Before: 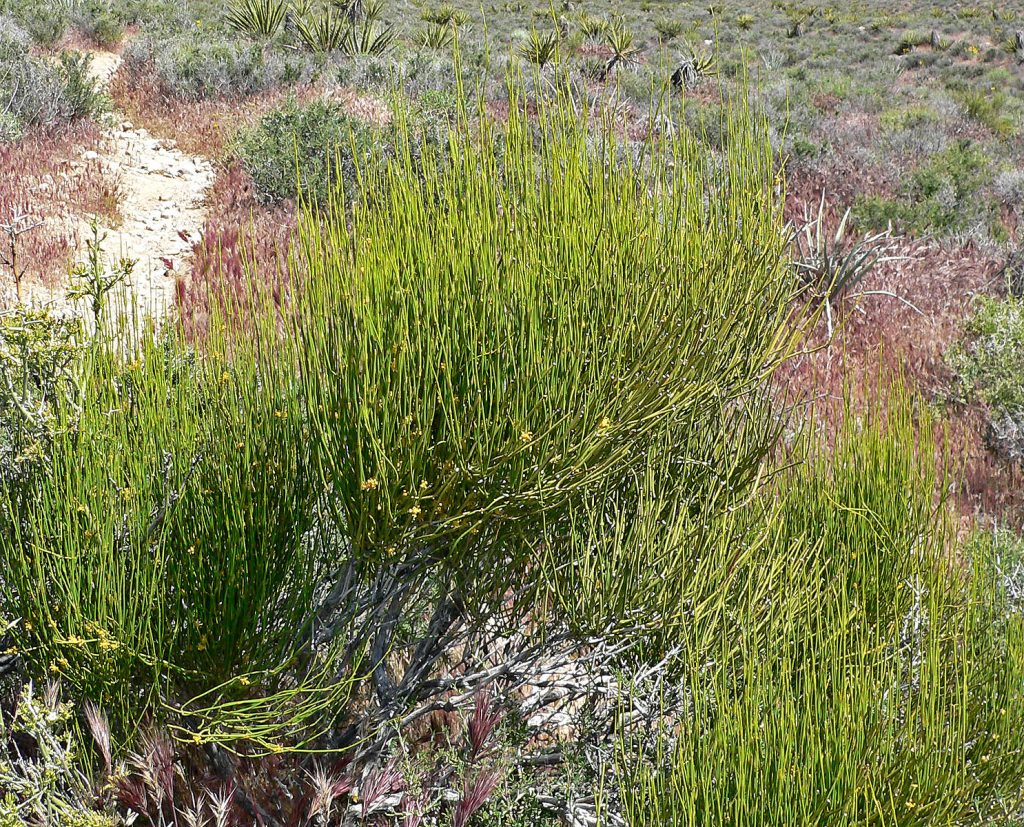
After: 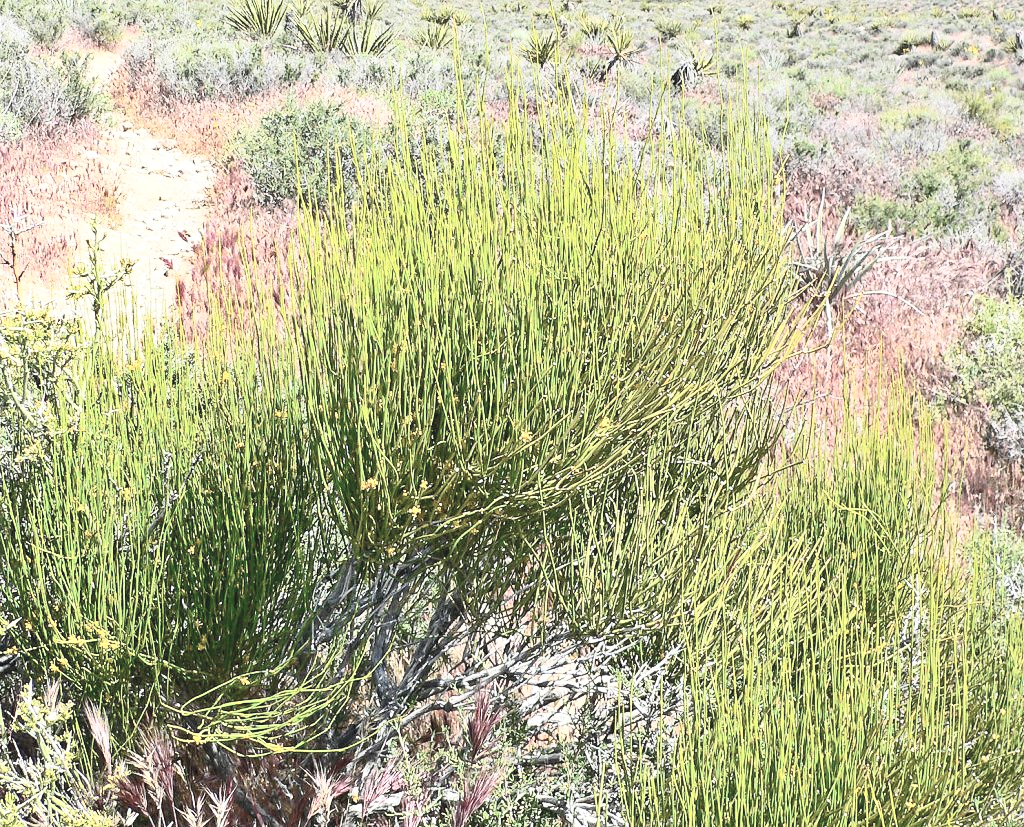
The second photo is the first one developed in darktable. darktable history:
exposure: exposure 0.217 EV, compensate highlight preservation false
contrast brightness saturation: contrast 0.43, brightness 0.56, saturation -0.19
local contrast: mode bilateral grid, contrast 100, coarseness 100, detail 91%, midtone range 0.2
